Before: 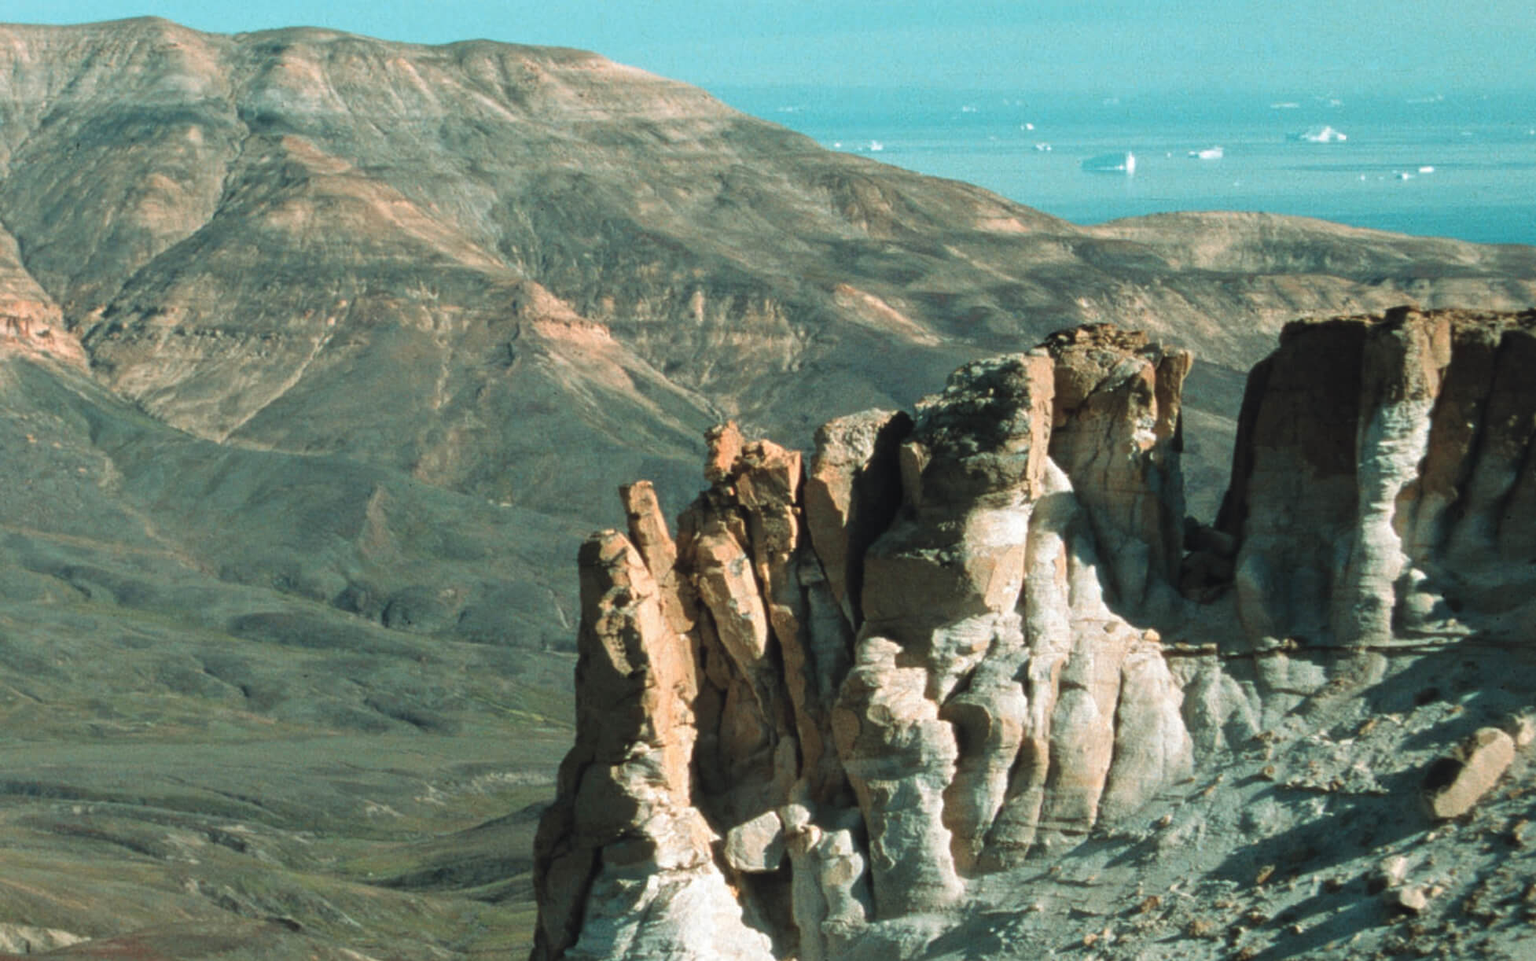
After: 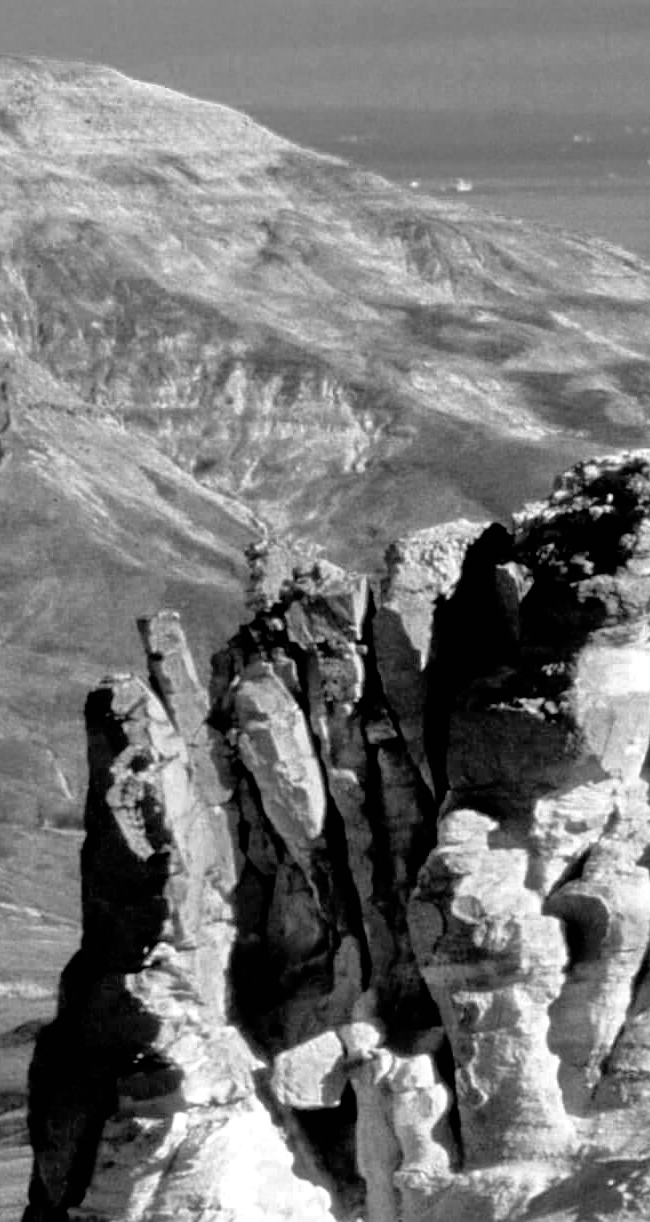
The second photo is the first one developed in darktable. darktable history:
levels: levels [0, 0.48, 0.961]
rgb curve: curves: ch0 [(0, 0) (0.078, 0.051) (0.929, 0.956) (1, 1)], compensate middle gray true
tone equalizer: -8 EV 0.001 EV, -7 EV -0.004 EV, -6 EV 0.009 EV, -5 EV 0.032 EV, -4 EV 0.276 EV, -3 EV 0.644 EV, -2 EV 0.584 EV, -1 EV 0.187 EV, +0 EV 0.024 EV
crop: left 33.36%, right 33.36%
color balance: mode lift, gamma, gain (sRGB), lift [1, 0.99, 1.01, 0.992], gamma [1, 1.037, 0.974, 0.963]
filmic rgb: black relative exposure -3.72 EV, white relative exposure 2.77 EV, dynamic range scaling -5.32%, hardness 3.03
color zones: curves: ch0 [(0.002, 0.589) (0.107, 0.484) (0.146, 0.249) (0.217, 0.352) (0.309, 0.525) (0.39, 0.404) (0.455, 0.169) (0.597, 0.055) (0.724, 0.212) (0.775, 0.691) (0.869, 0.571) (1, 0.587)]; ch1 [(0, 0) (0.143, 0) (0.286, 0) (0.429, 0) (0.571, 0) (0.714, 0) (0.857, 0)]
